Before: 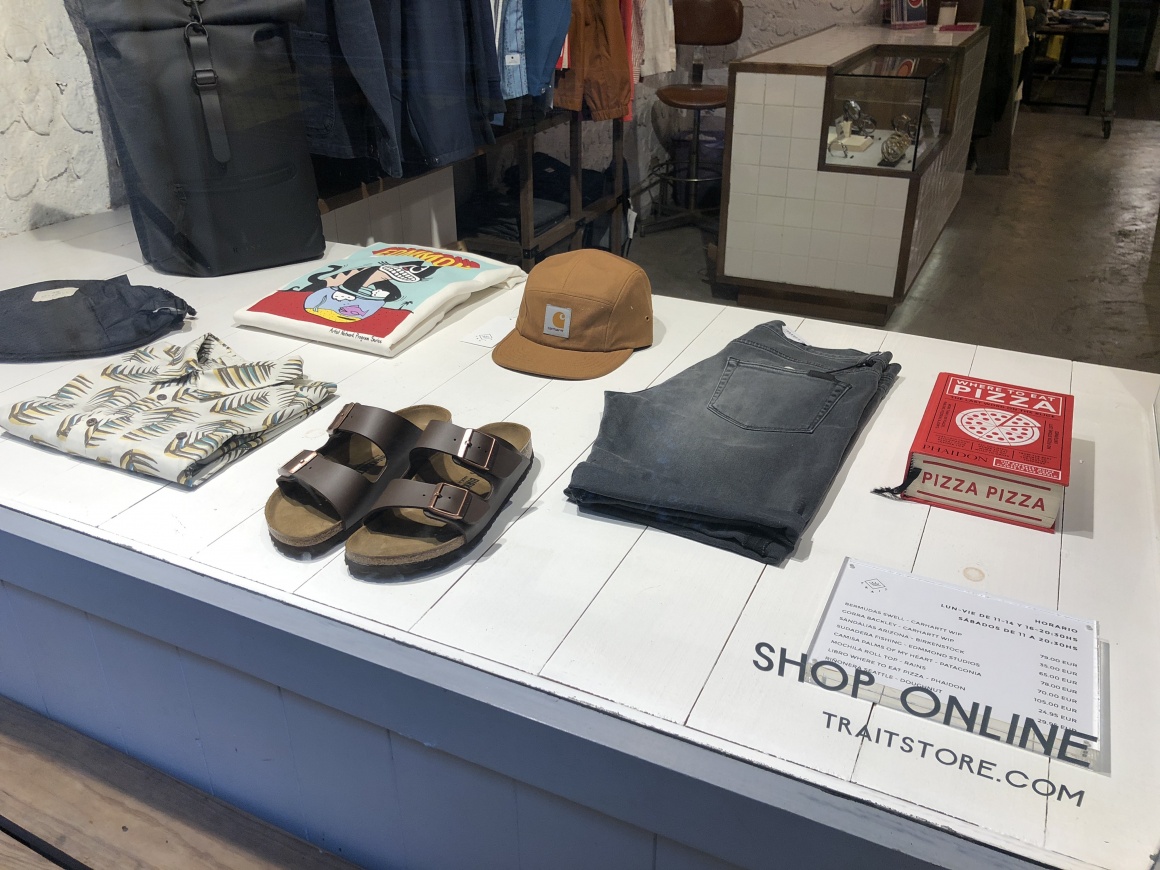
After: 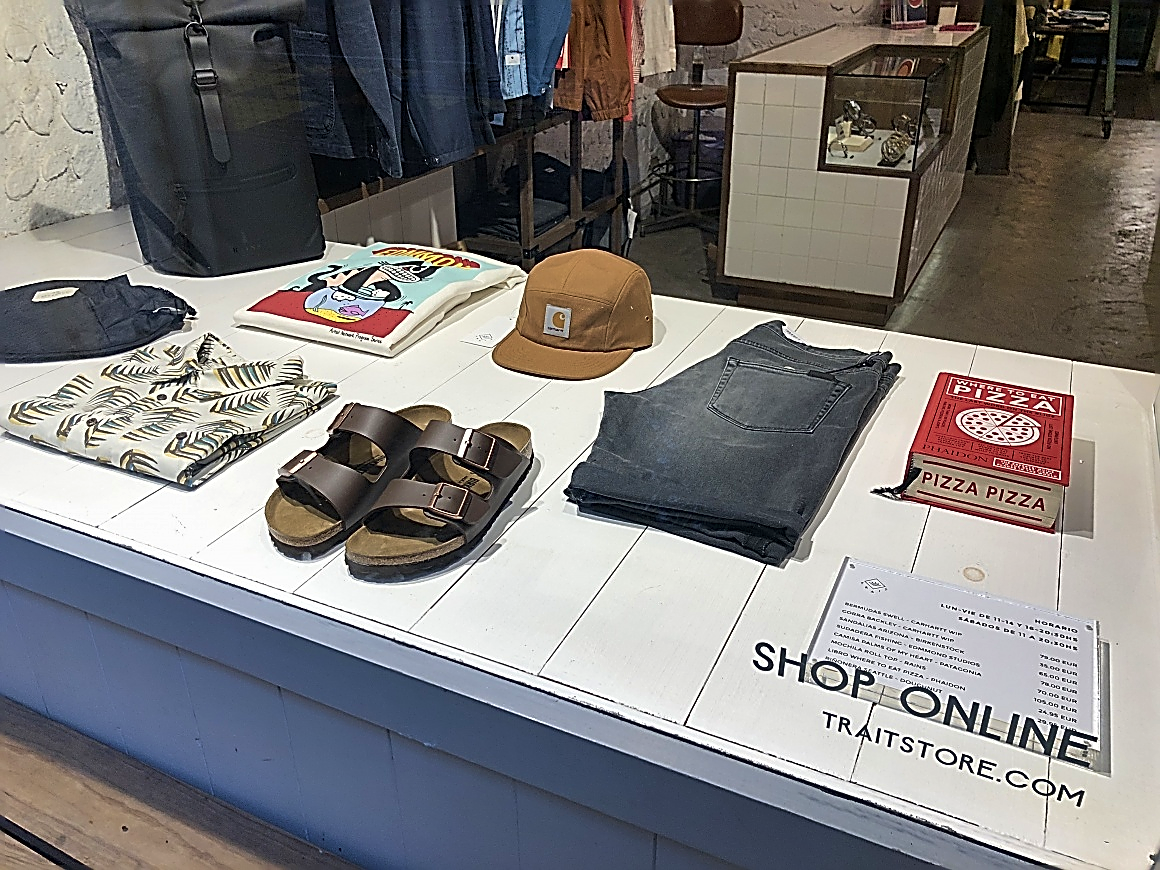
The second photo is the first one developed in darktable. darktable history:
velvia: on, module defaults
shadows and highlights: low approximation 0.01, soften with gaussian
exposure: exposure -0.041 EV, compensate highlight preservation false
sharpen: amount 2
